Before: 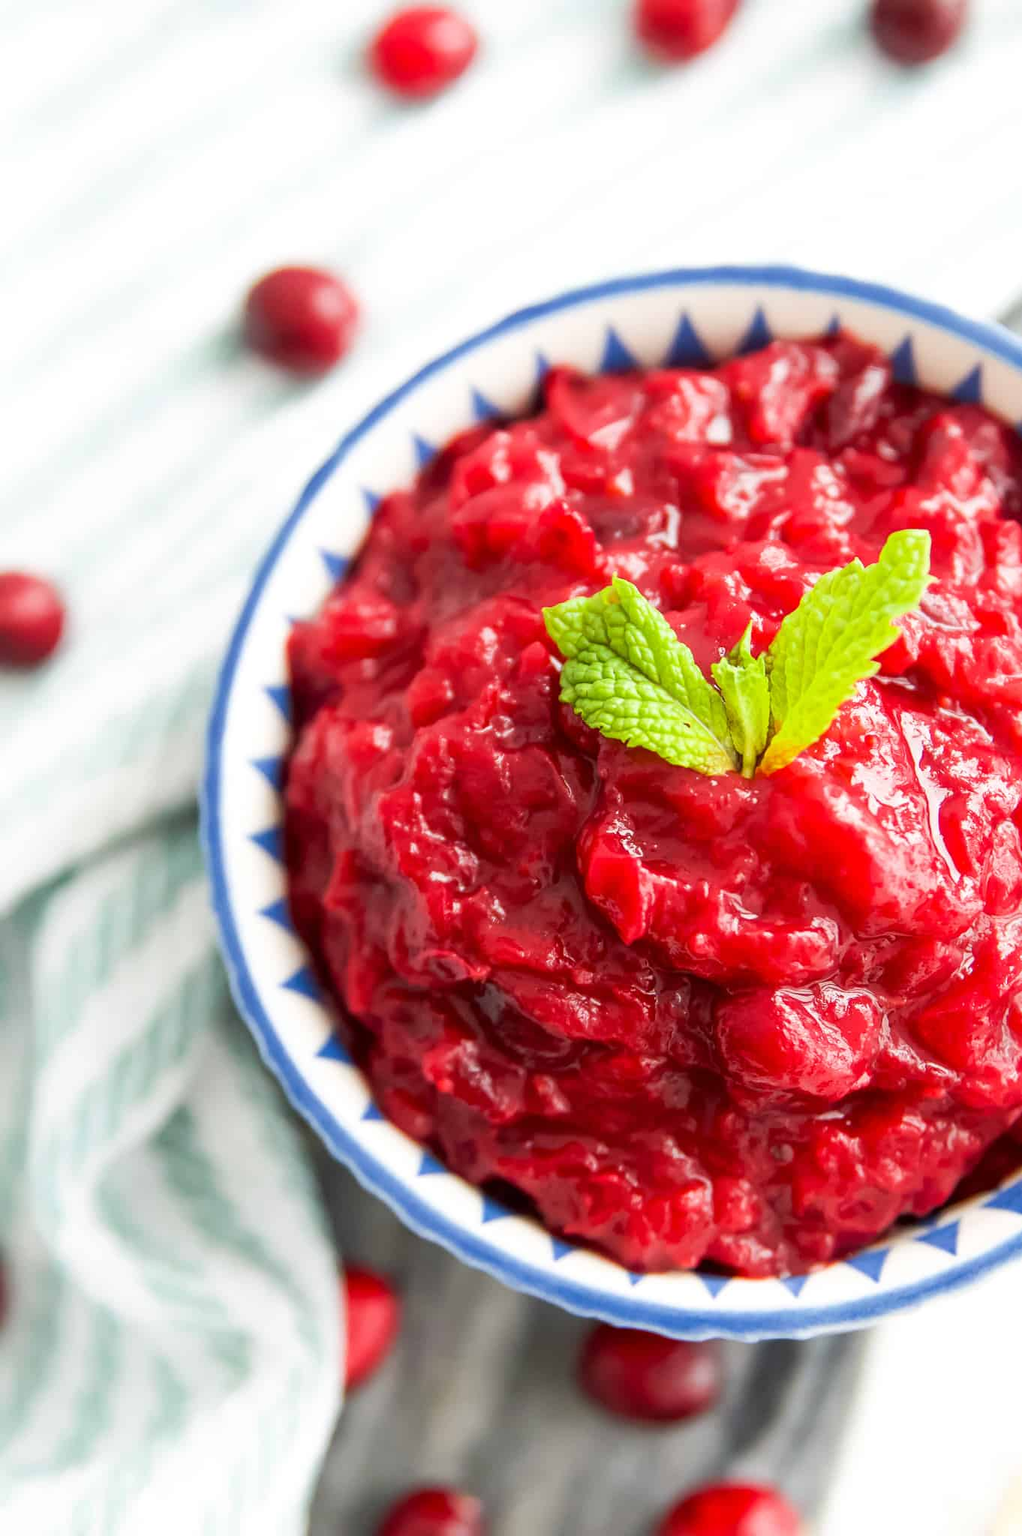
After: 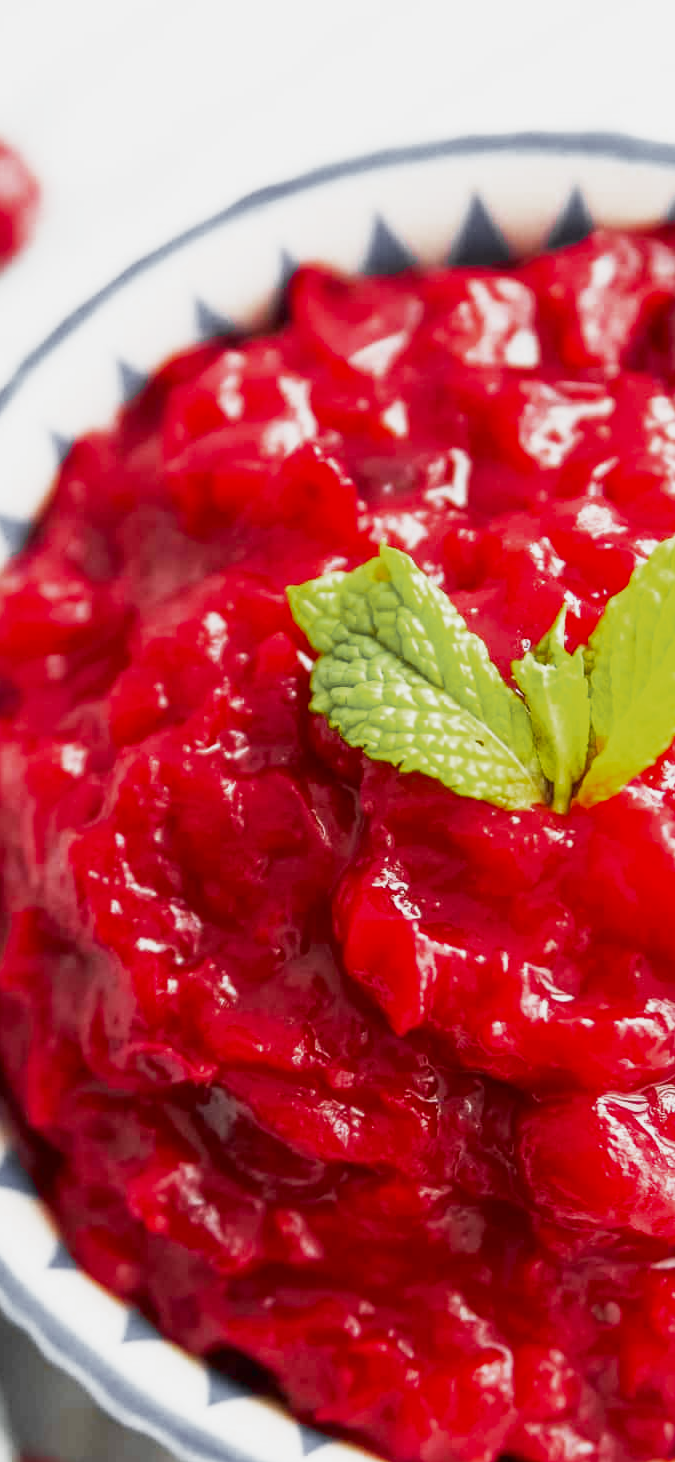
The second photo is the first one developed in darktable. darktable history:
white balance: red 1, blue 1
color zones: curves: ch0 [(0.004, 0.388) (0.125, 0.392) (0.25, 0.404) (0.375, 0.5) (0.5, 0.5) (0.625, 0.5) (0.75, 0.5) (0.875, 0.5)]; ch1 [(0, 0.5) (0.125, 0.5) (0.25, 0.5) (0.375, 0.124) (0.524, 0.124) (0.645, 0.128) (0.789, 0.132) (0.914, 0.096) (0.998, 0.068)]
base curve: curves: ch0 [(0, 0) (0.088, 0.125) (0.176, 0.251) (0.354, 0.501) (0.613, 0.749) (1, 0.877)], preserve colors none
crop: left 32.075%, top 10.976%, right 18.355%, bottom 17.596%
